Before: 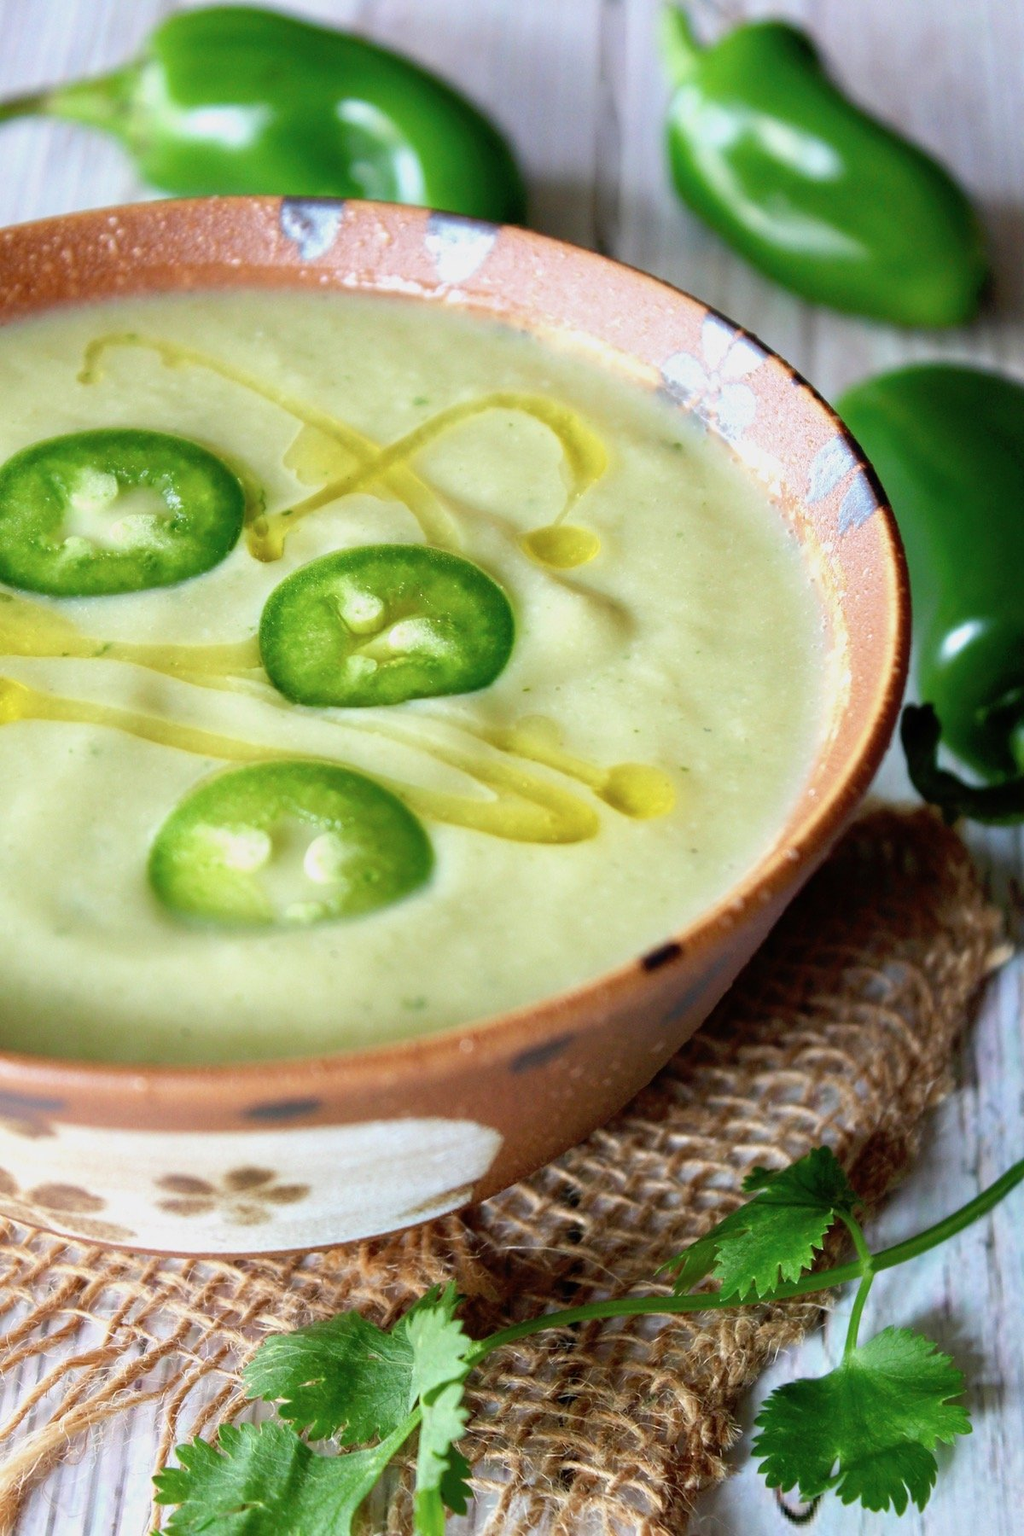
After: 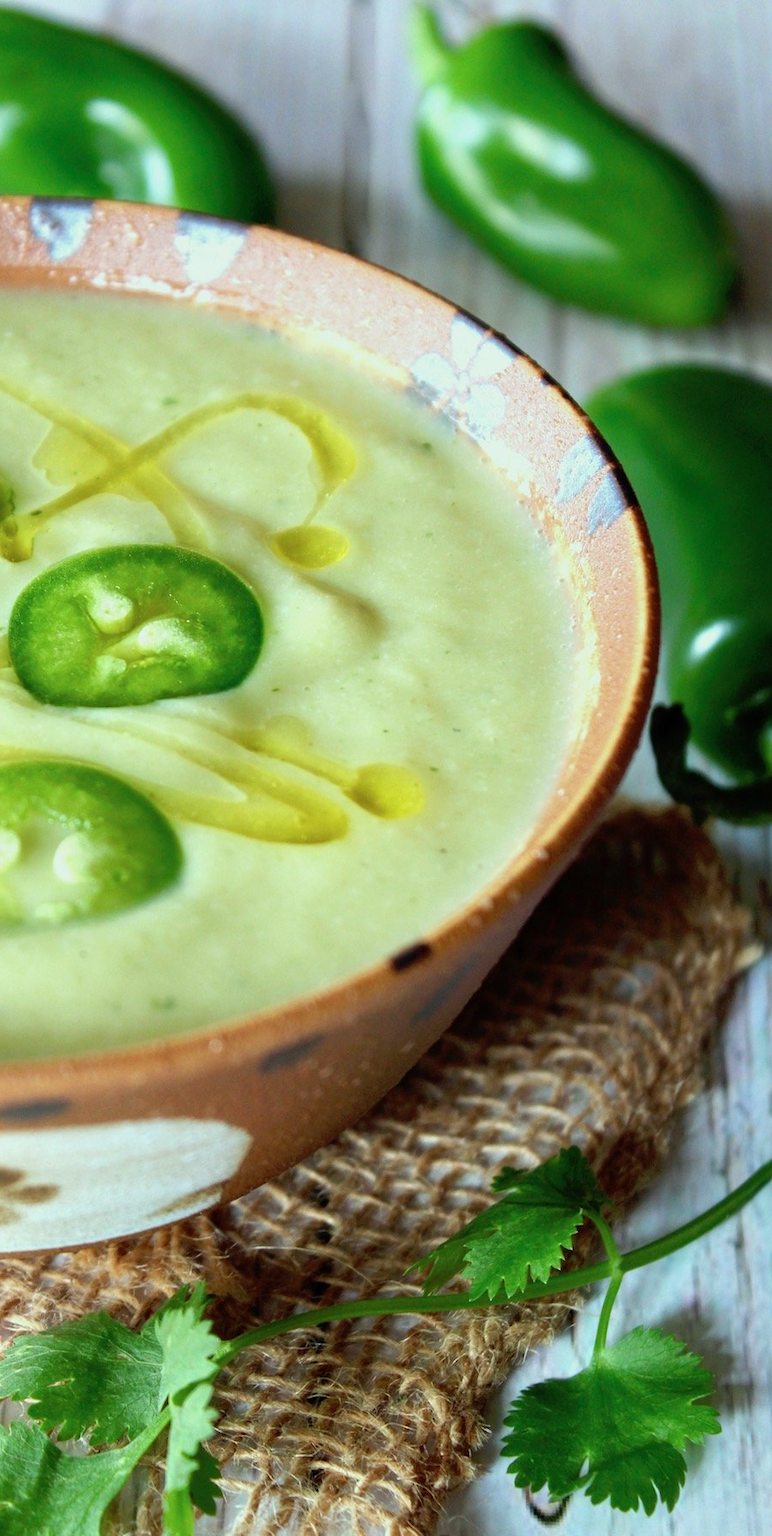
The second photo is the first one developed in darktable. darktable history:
crop and rotate: left 24.521%
color correction: highlights a* -8.44, highlights b* 3.06
